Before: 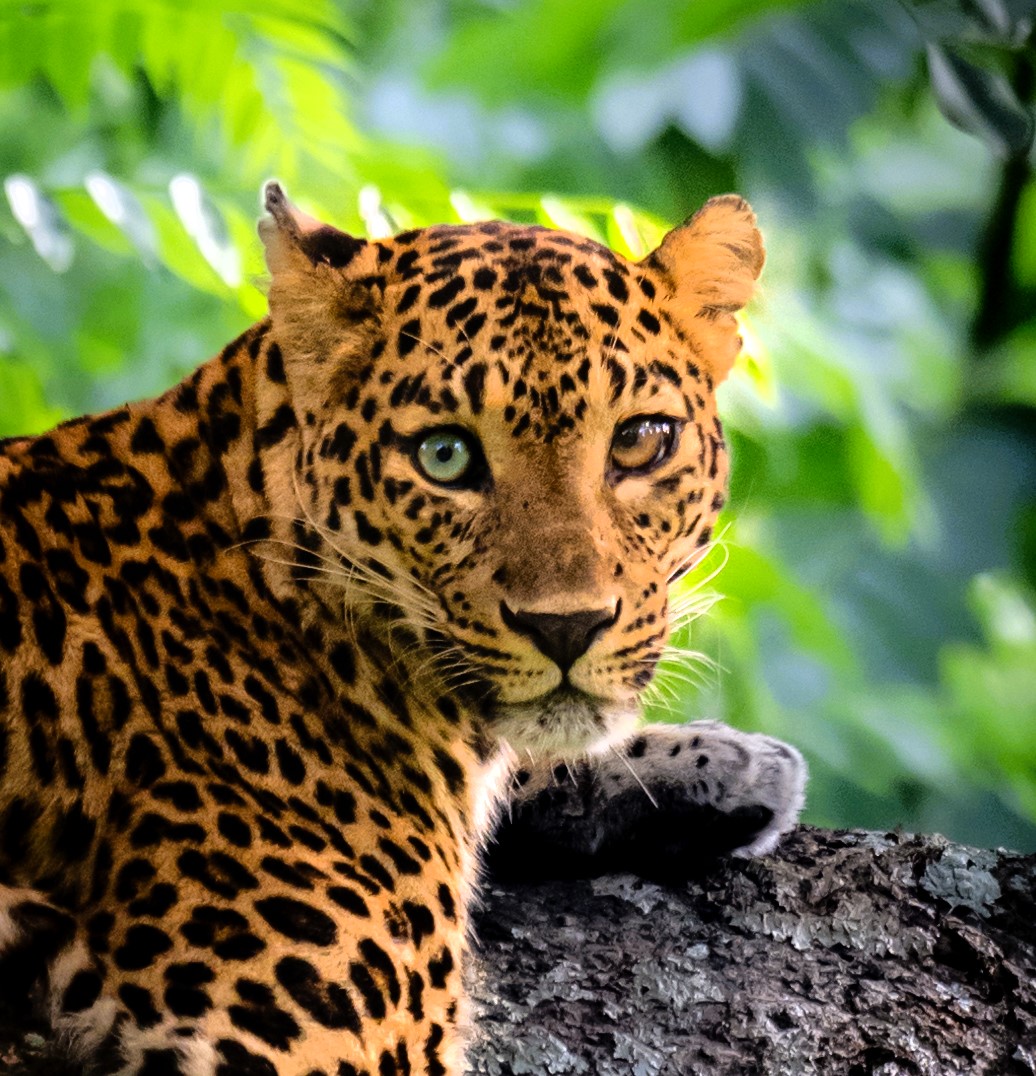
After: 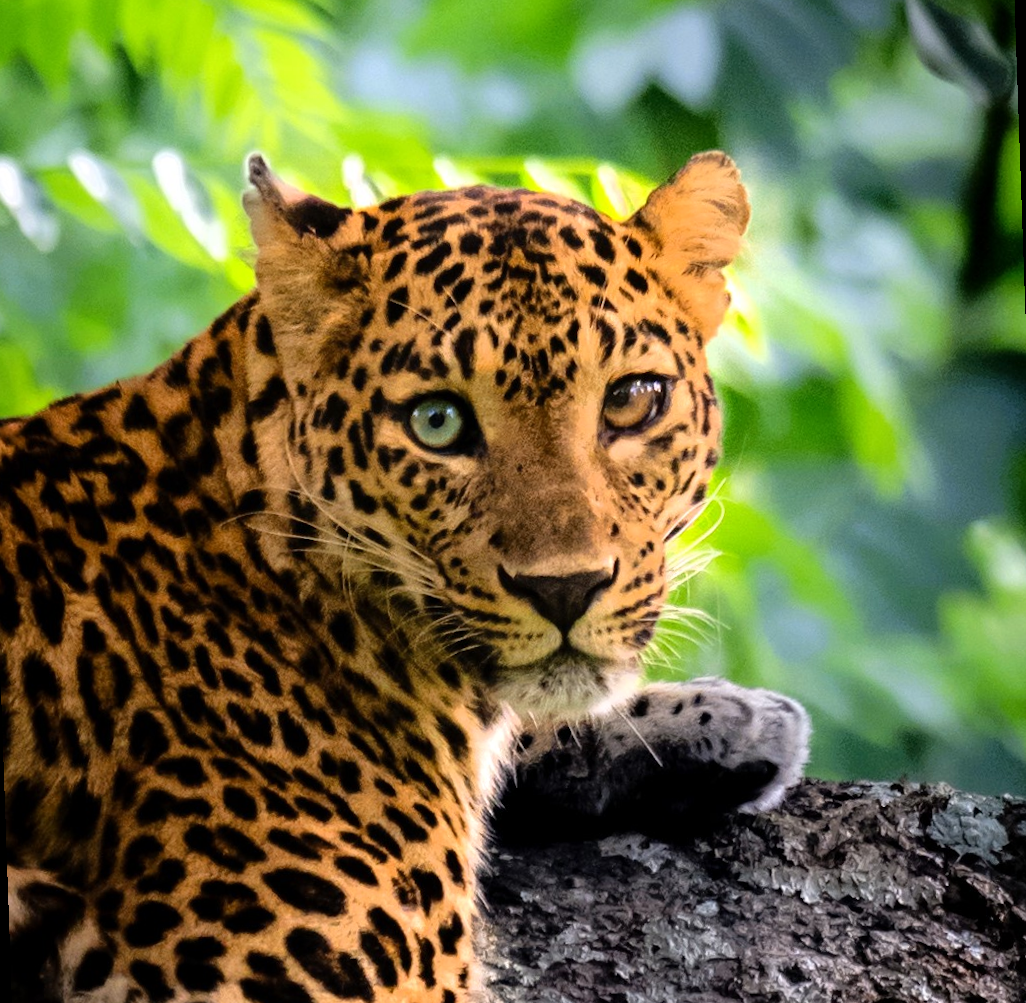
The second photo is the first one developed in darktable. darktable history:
tone equalizer: on, module defaults
rotate and perspective: rotation -2°, crop left 0.022, crop right 0.978, crop top 0.049, crop bottom 0.951
